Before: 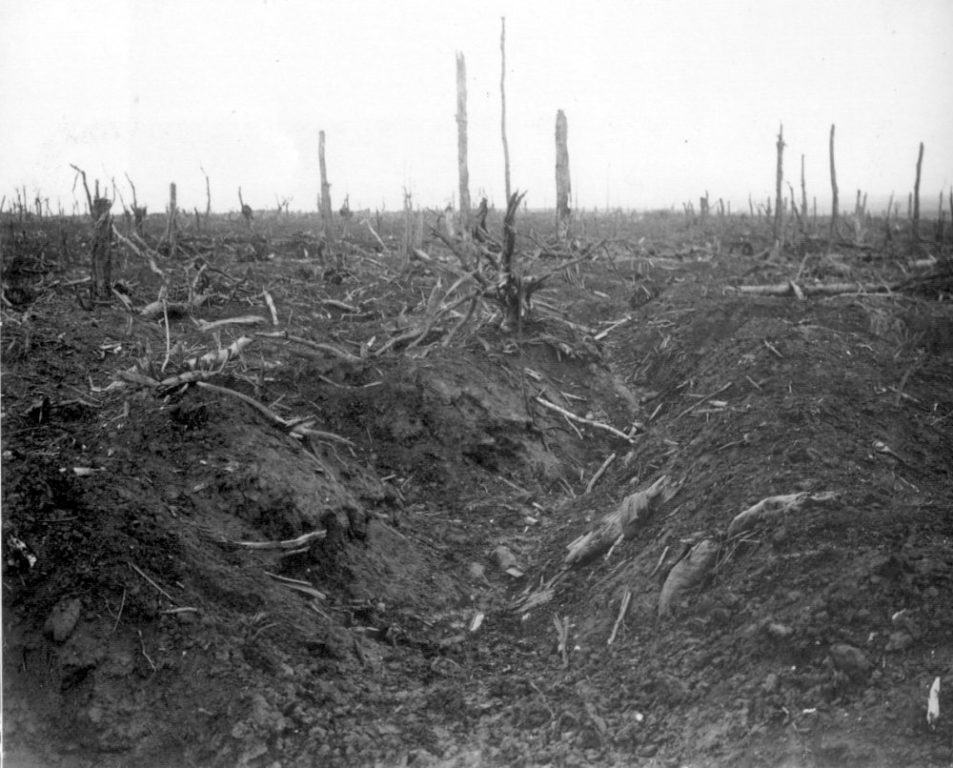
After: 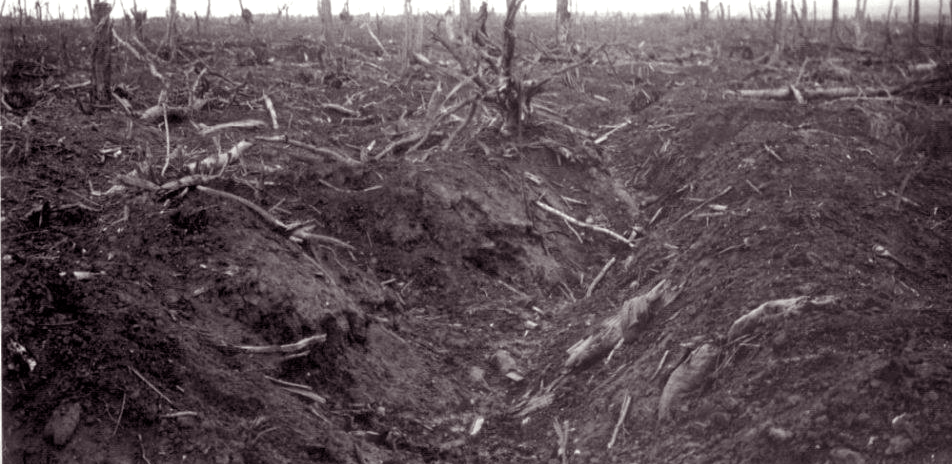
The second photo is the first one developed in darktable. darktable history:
exposure: compensate highlight preservation false
crop and rotate: top 25.546%, bottom 13.972%
color correction: highlights a* -2.62, highlights b* 2.3
color balance rgb: power › luminance -7.859%, power › chroma 1.344%, power › hue 330.38°, linear chroma grading › global chroma 15.131%, perceptual saturation grading › global saturation 20%, perceptual saturation grading › highlights -25.638%, perceptual saturation grading › shadows 25.811%, perceptual brilliance grading › global brilliance 9.954%
